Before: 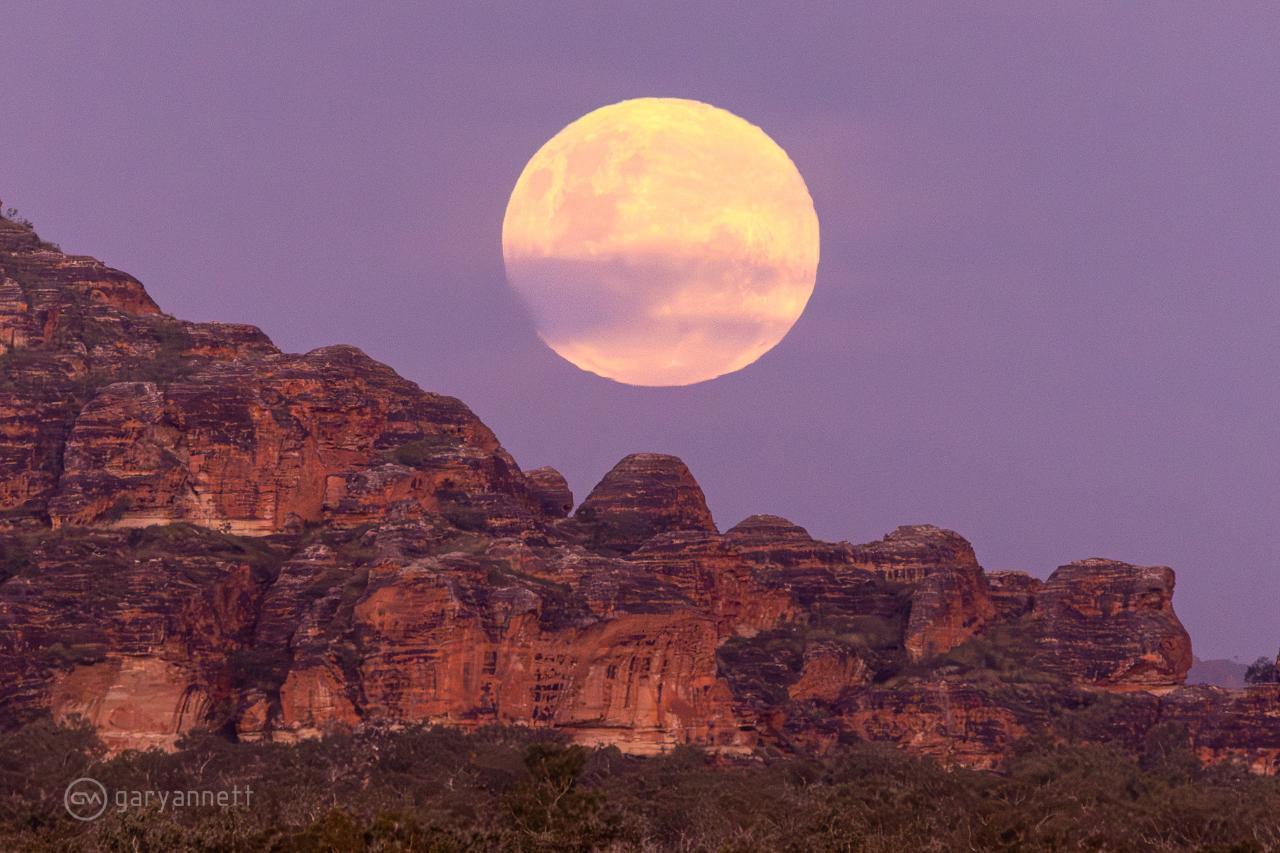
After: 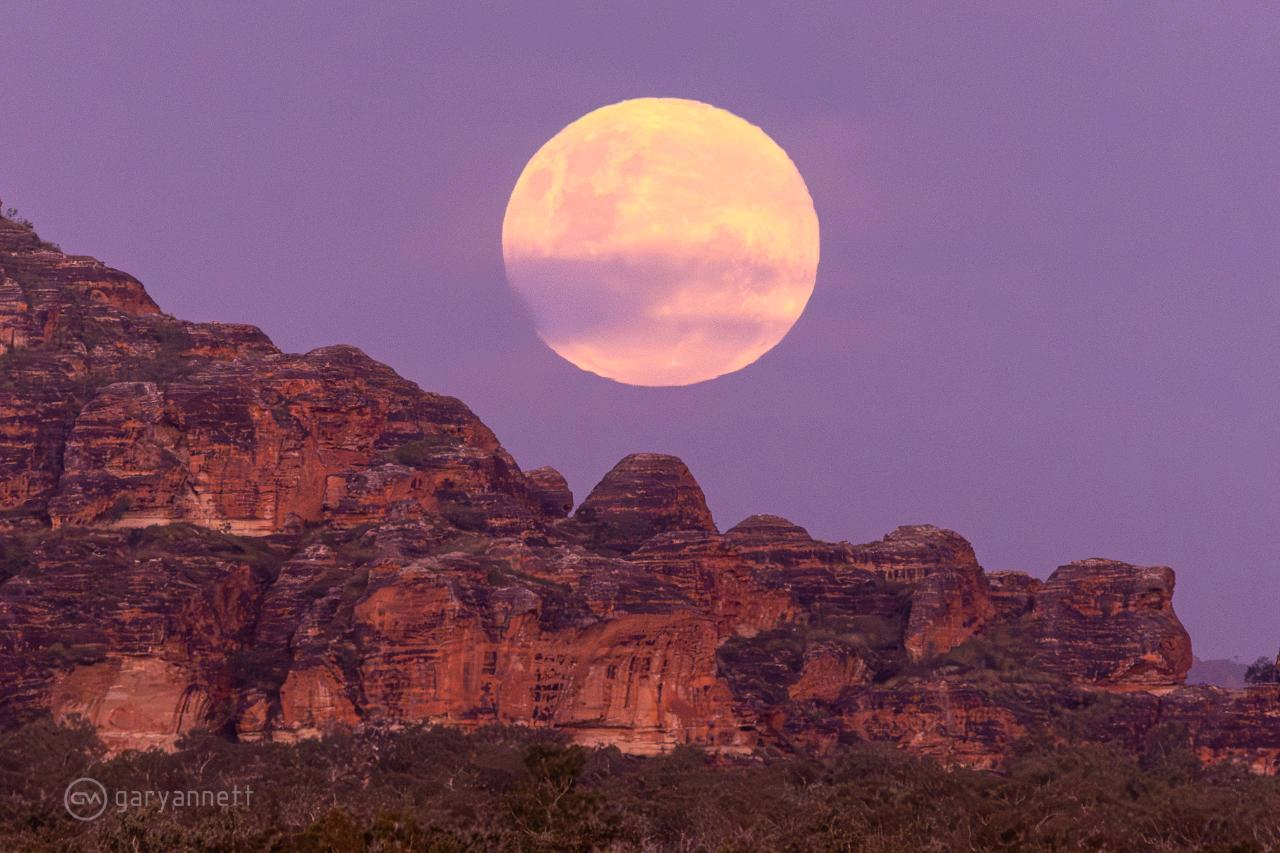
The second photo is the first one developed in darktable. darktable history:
exposure: exposure -0.153 EV, compensate highlight preservation false
white balance: red 1.05, blue 1.072
